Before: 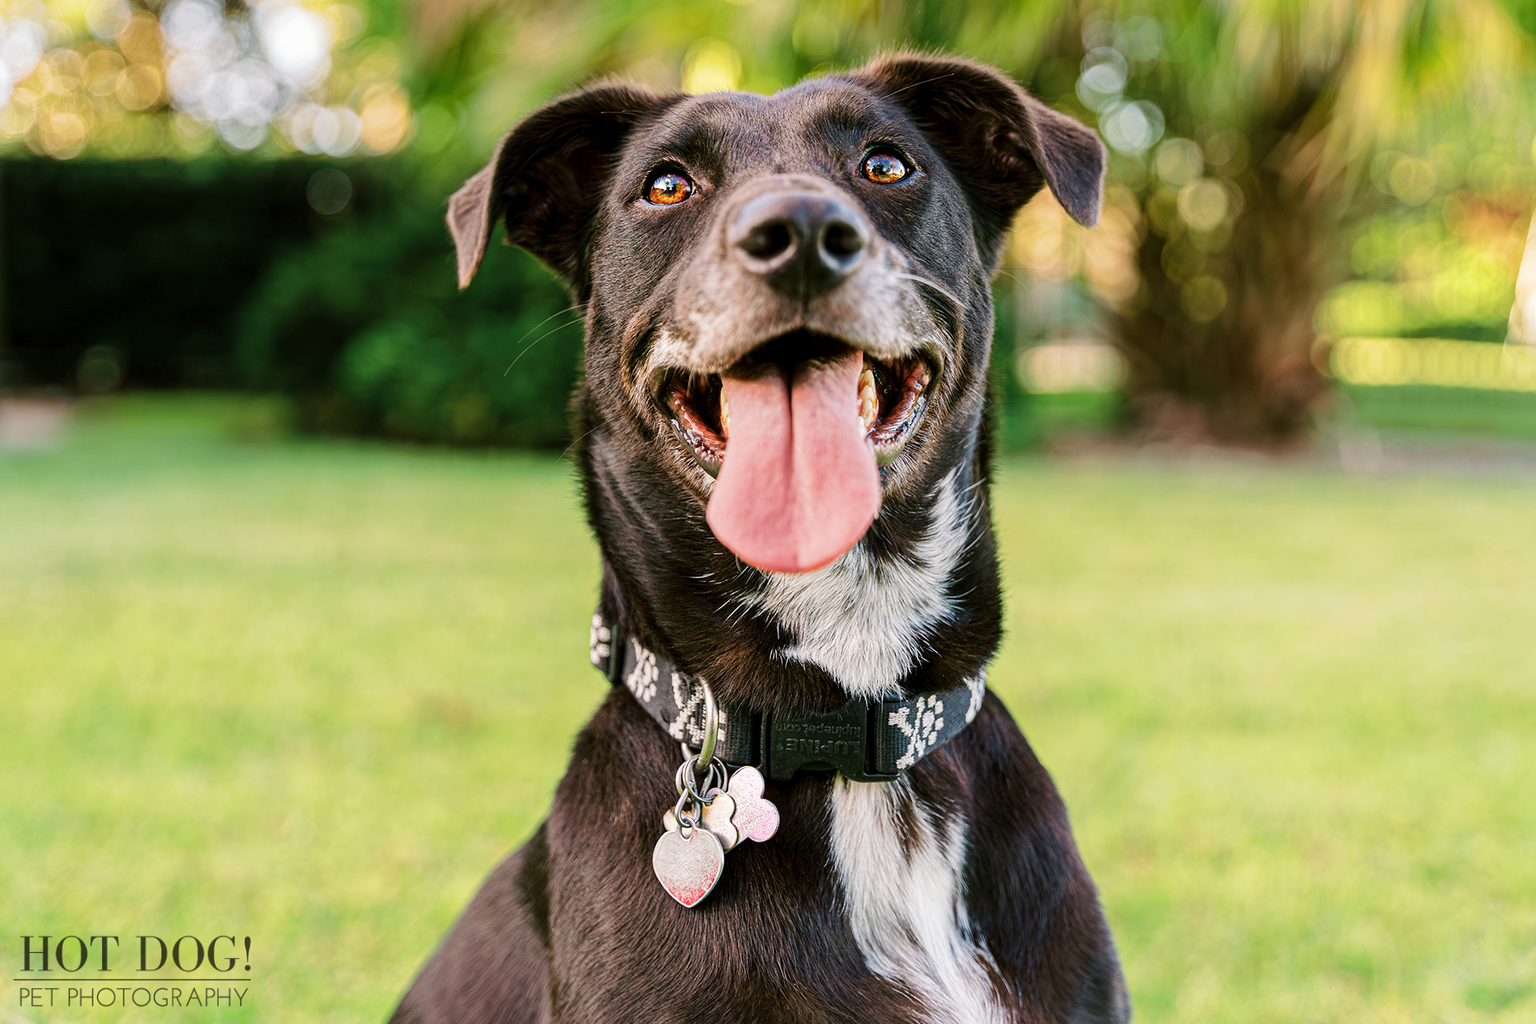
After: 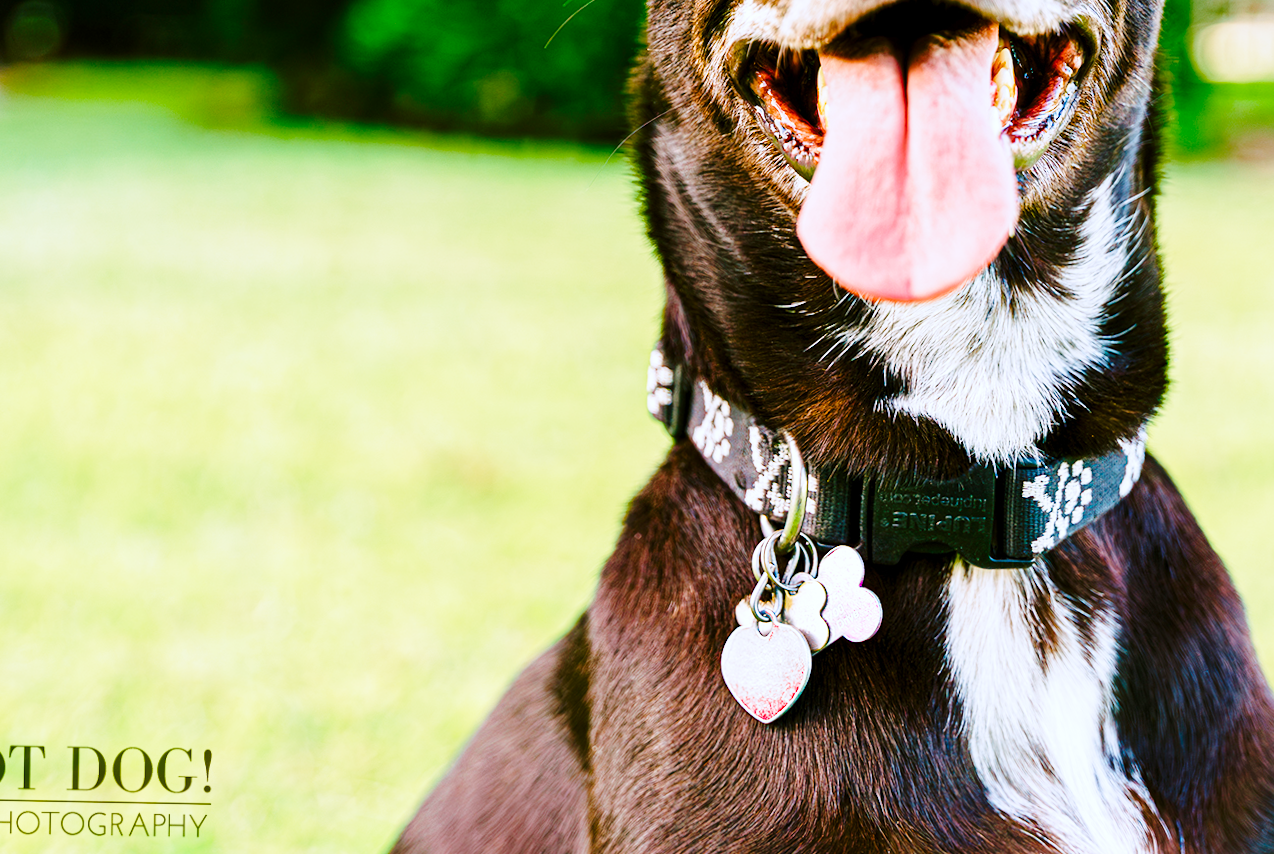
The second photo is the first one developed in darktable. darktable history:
color correction: highlights a* -0.641, highlights b* -8.12
crop and rotate: angle -1.05°, left 3.687%, top 32.117%, right 28.832%
color balance rgb: linear chroma grading › shadows 31.841%, linear chroma grading › global chroma -1.945%, linear chroma grading › mid-tones 3.737%, perceptual saturation grading › global saturation 20%, perceptual saturation grading › highlights -25.641%, perceptual saturation grading › shadows 25.36%, perceptual brilliance grading › global brilliance 2.742%
base curve: curves: ch0 [(0, 0) (0.028, 0.03) (0.121, 0.232) (0.46, 0.748) (0.859, 0.968) (1, 1)], preserve colors none
